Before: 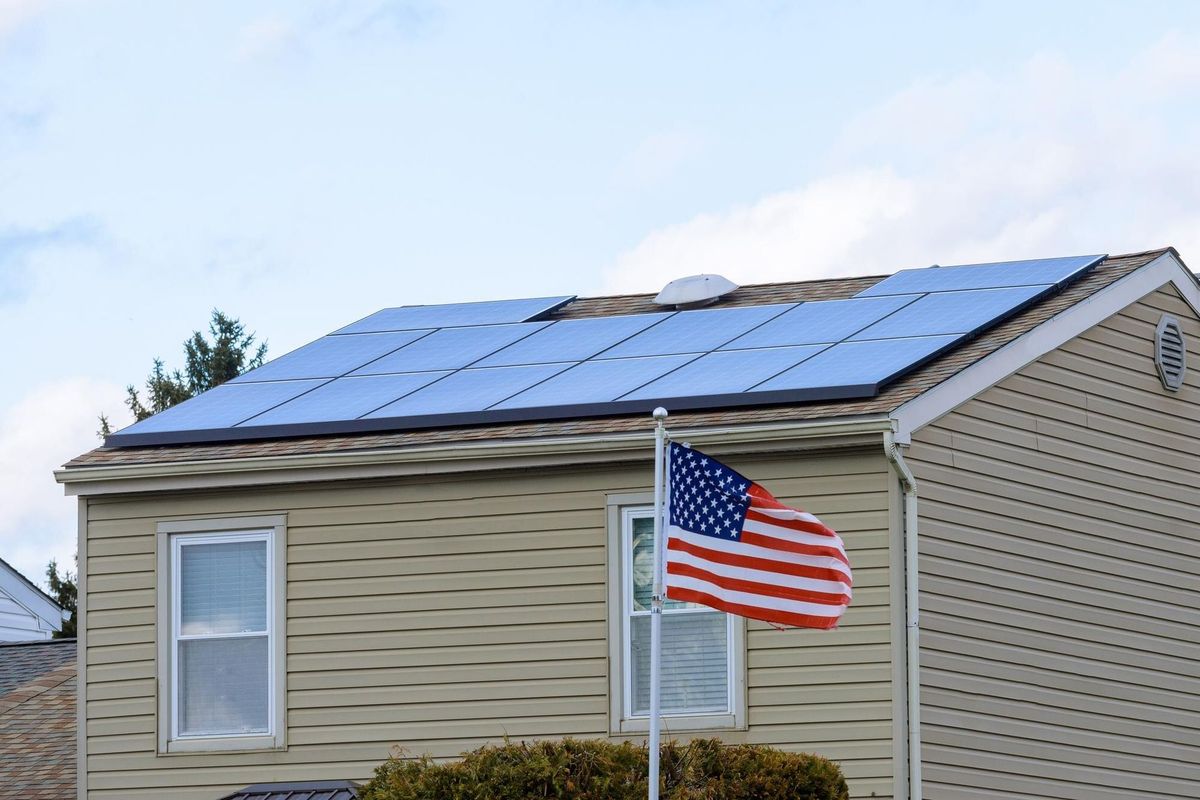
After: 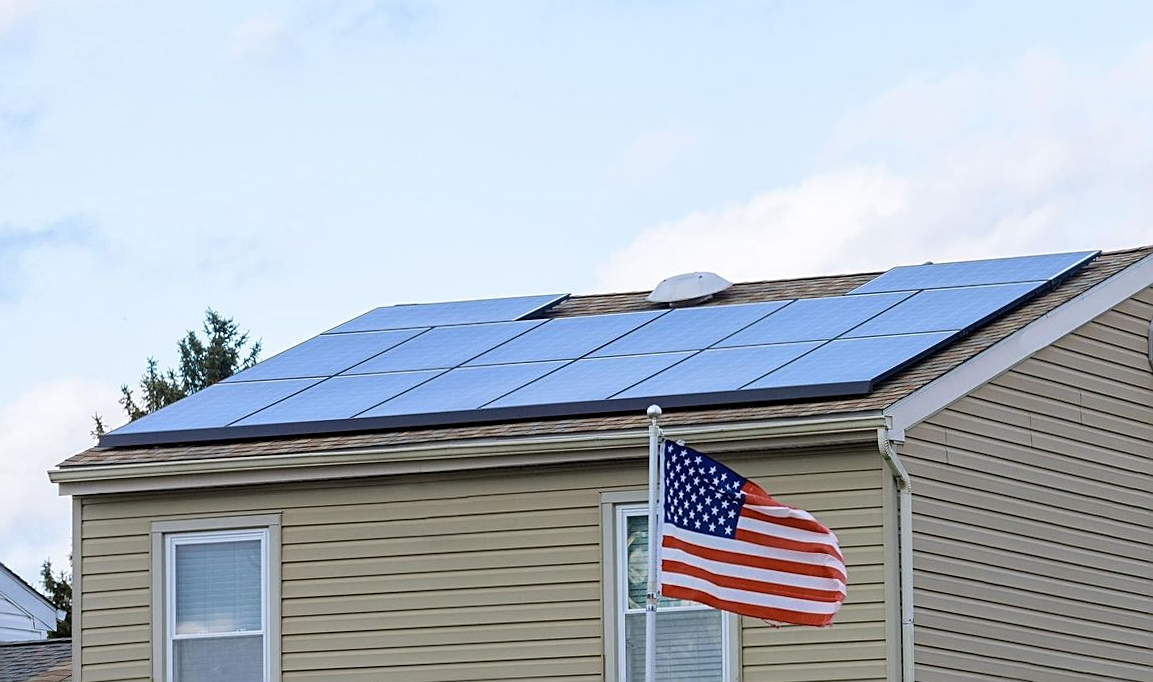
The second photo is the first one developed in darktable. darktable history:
color zones: curves: ch1 [(0.077, 0.436) (0.25, 0.5) (0.75, 0.5)]
crop and rotate: angle 0.2°, left 0.275%, right 3.127%, bottom 14.18%
sharpen: on, module defaults
